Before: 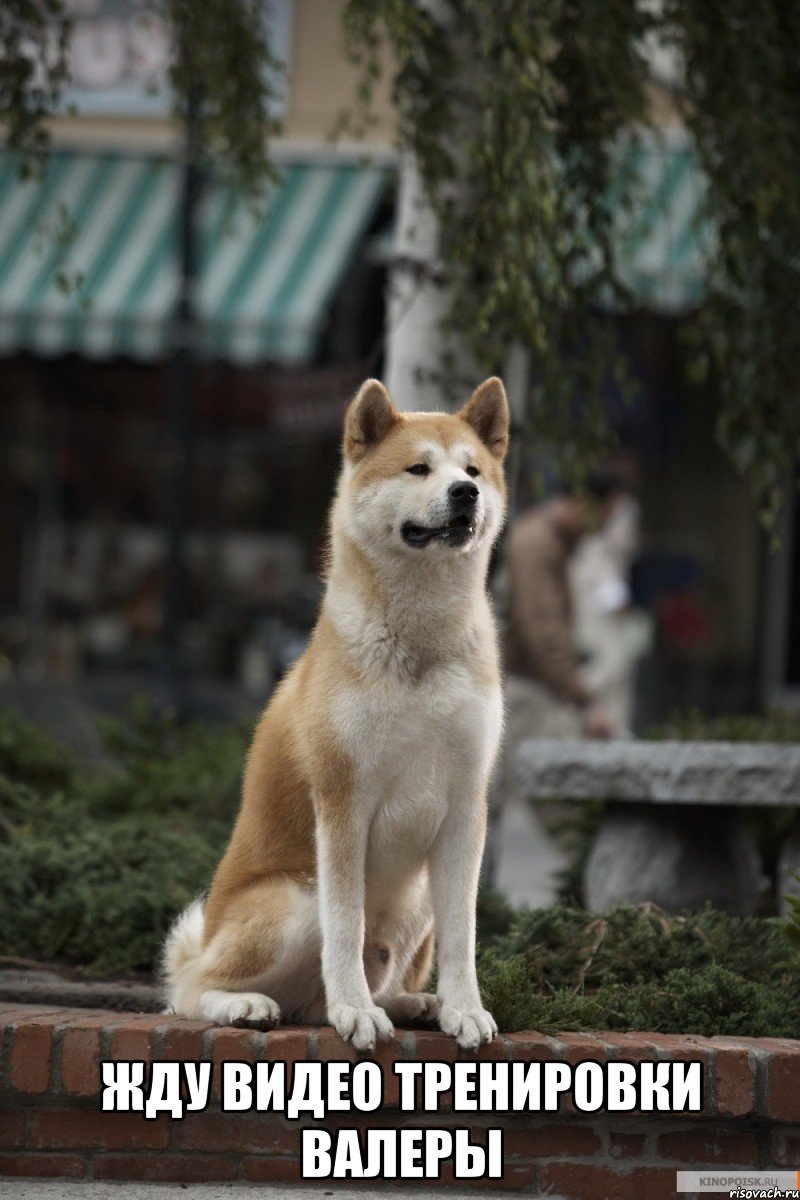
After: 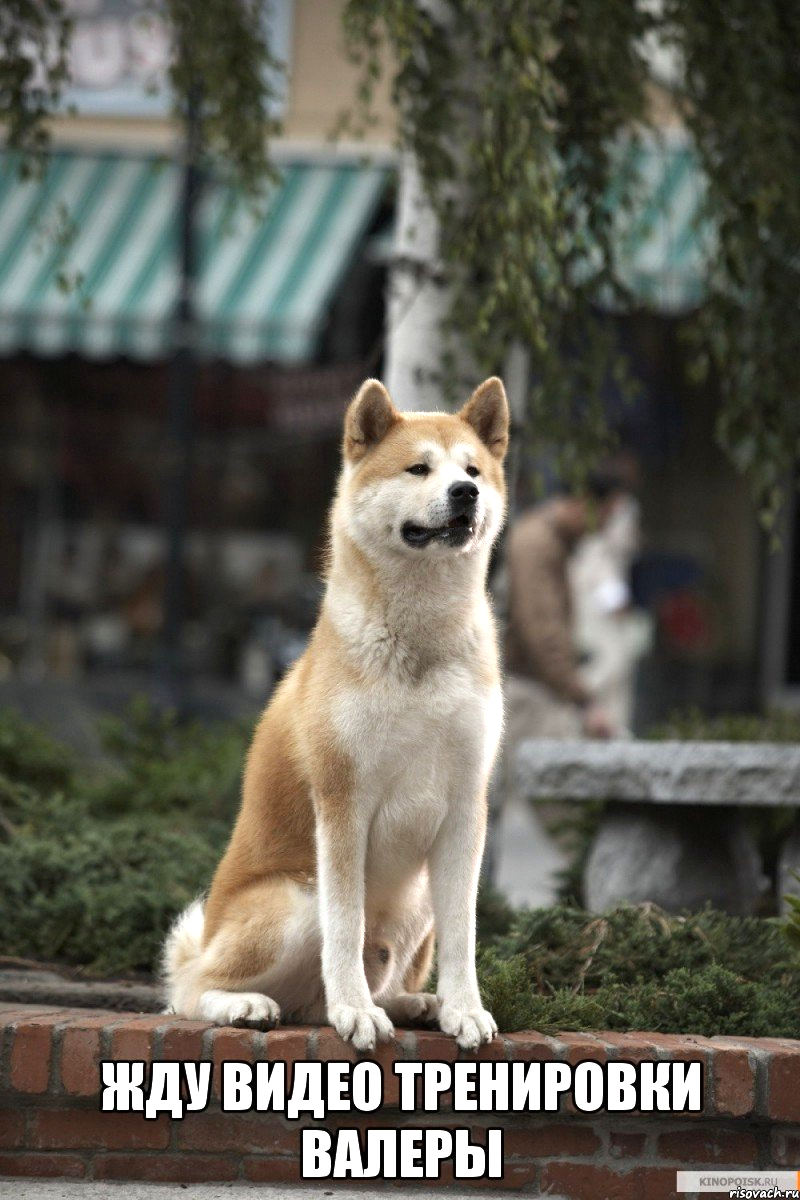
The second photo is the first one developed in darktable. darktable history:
exposure: exposure 0.657 EV, compensate highlight preservation false
